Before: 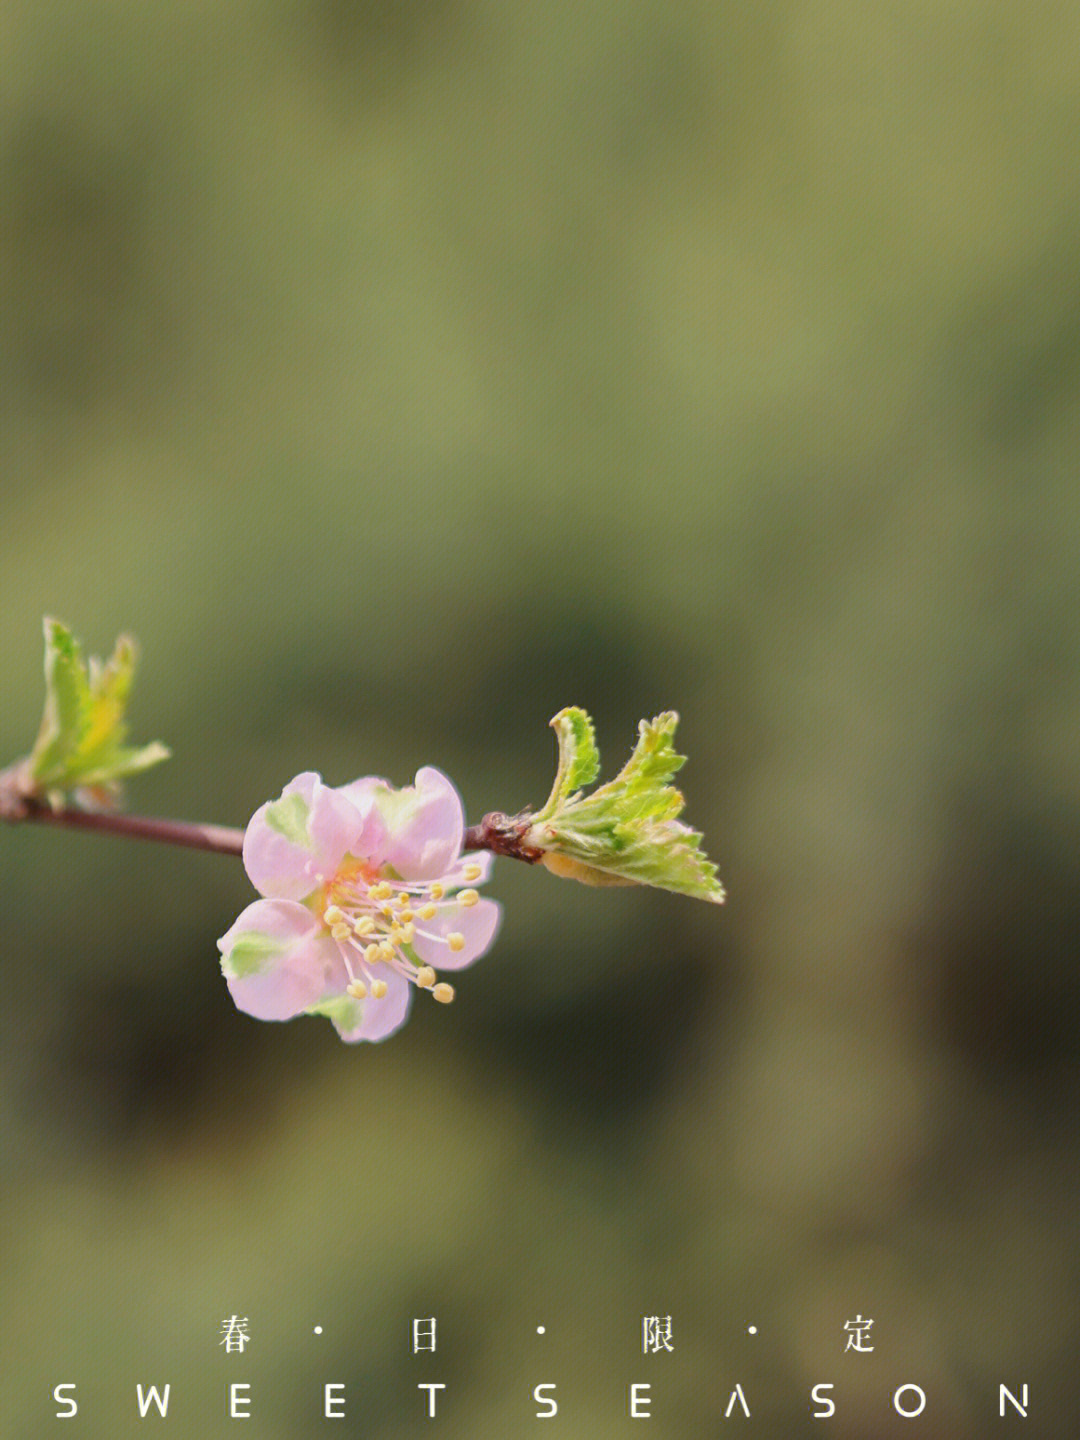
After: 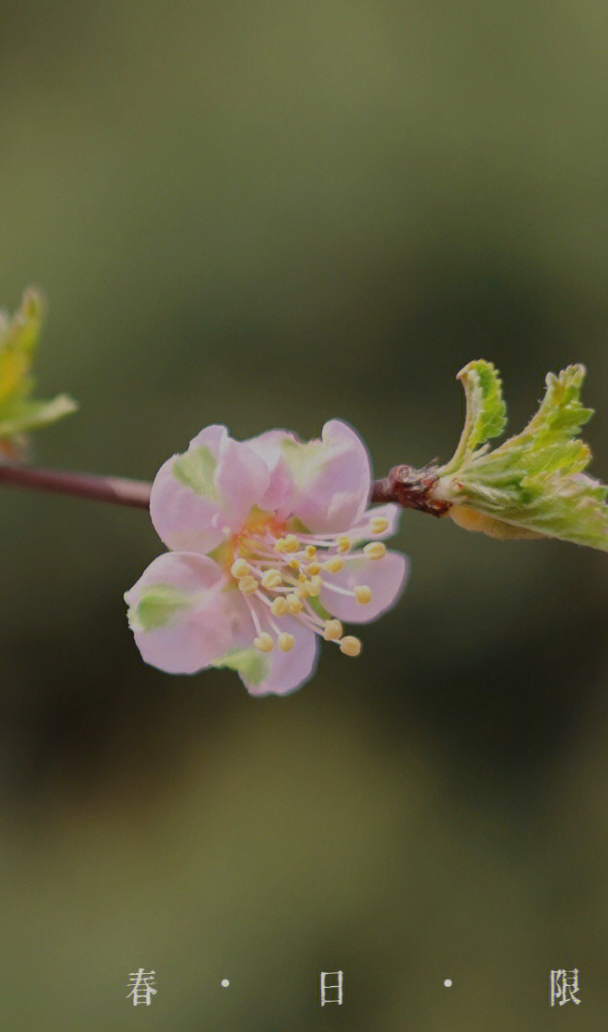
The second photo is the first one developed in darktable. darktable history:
crop: left 8.648%, top 24.101%, right 35.018%, bottom 4.194%
exposure: black level correction 0, exposure -0.786 EV, compensate exposure bias true, compensate highlight preservation false
